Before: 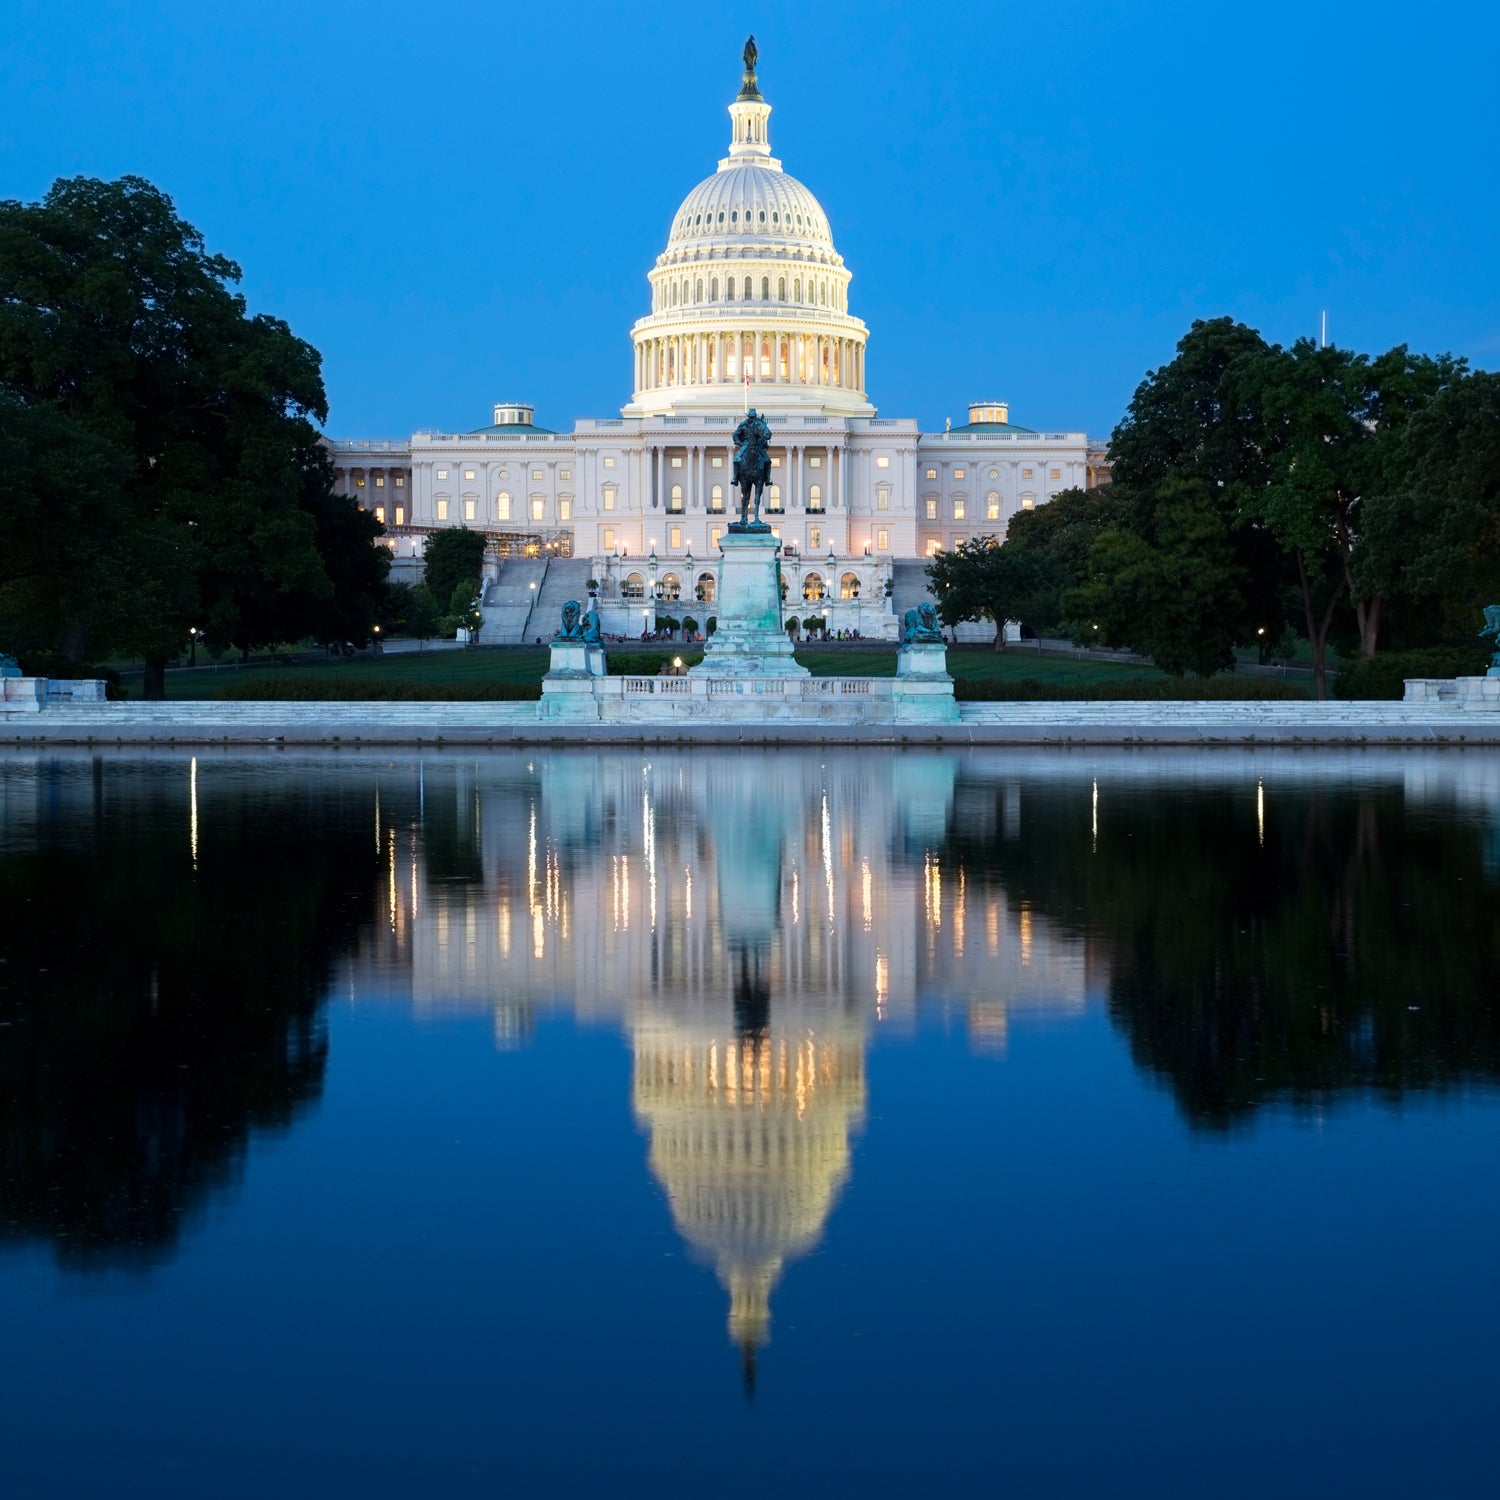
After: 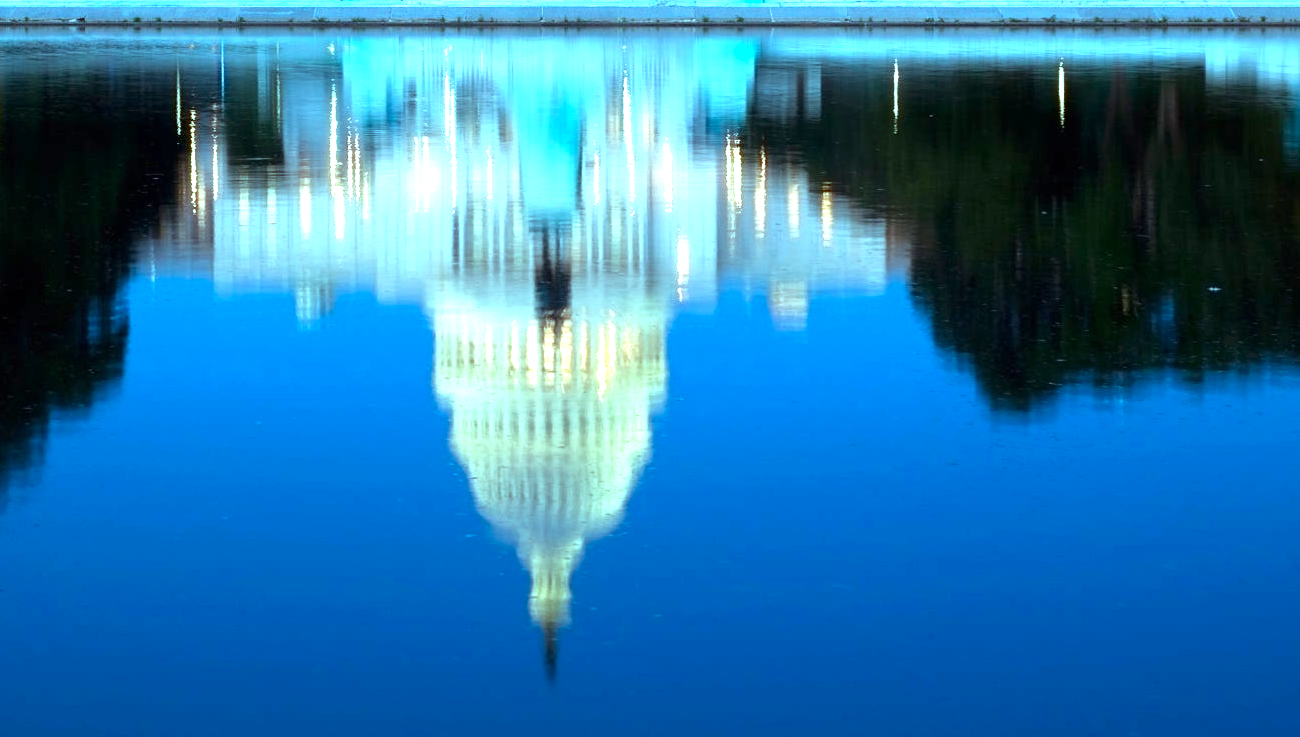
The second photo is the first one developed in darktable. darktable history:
exposure: black level correction 0, exposure 1.683 EV, compensate highlight preservation false
shadows and highlights: shadows 12.28, white point adjustment 1.22, highlights -0.615, soften with gaussian
crop and rotate: left 13.303%, top 47.971%, bottom 2.896%
color balance rgb: highlights gain › luminance -33.071%, highlights gain › chroma 5.762%, highlights gain › hue 219.87°, perceptual saturation grading › global saturation 0.522%, perceptual saturation grading › highlights -16.011%, perceptual saturation grading › shadows 24.693%, contrast 15.16%
